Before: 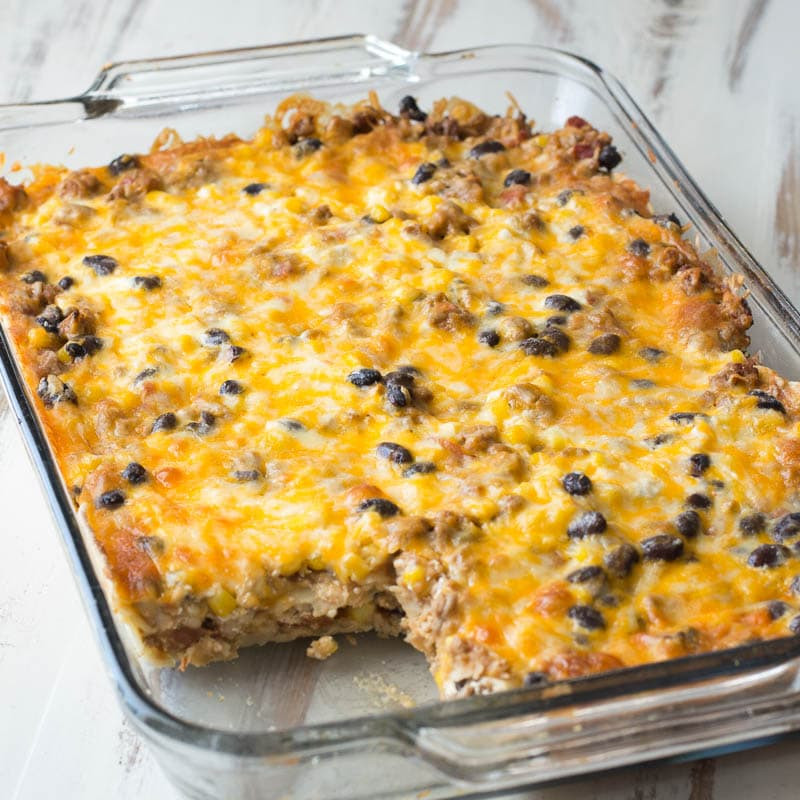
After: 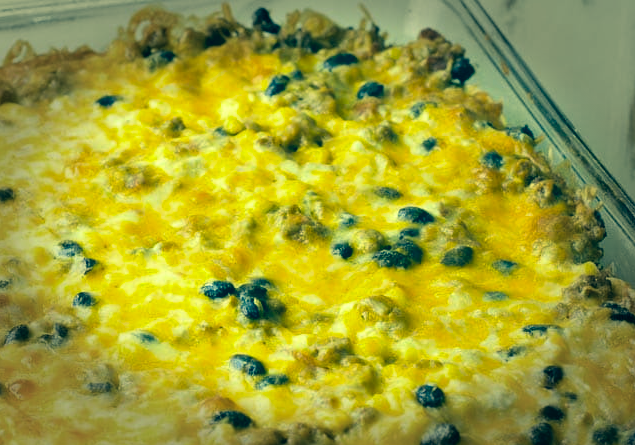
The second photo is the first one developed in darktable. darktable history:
crop: left 18.38%, top 11.092%, right 2.134%, bottom 33.217%
color correction: highlights a* -15.58, highlights b* 40, shadows a* -40, shadows b* -26.18
vignetting: fall-off start 66.7%, fall-off radius 39.74%, brightness -0.576, saturation -0.258, automatic ratio true, width/height ratio 0.671, dithering 16-bit output
levels: mode automatic, black 0.023%, white 99.97%, levels [0.062, 0.494, 0.925]
